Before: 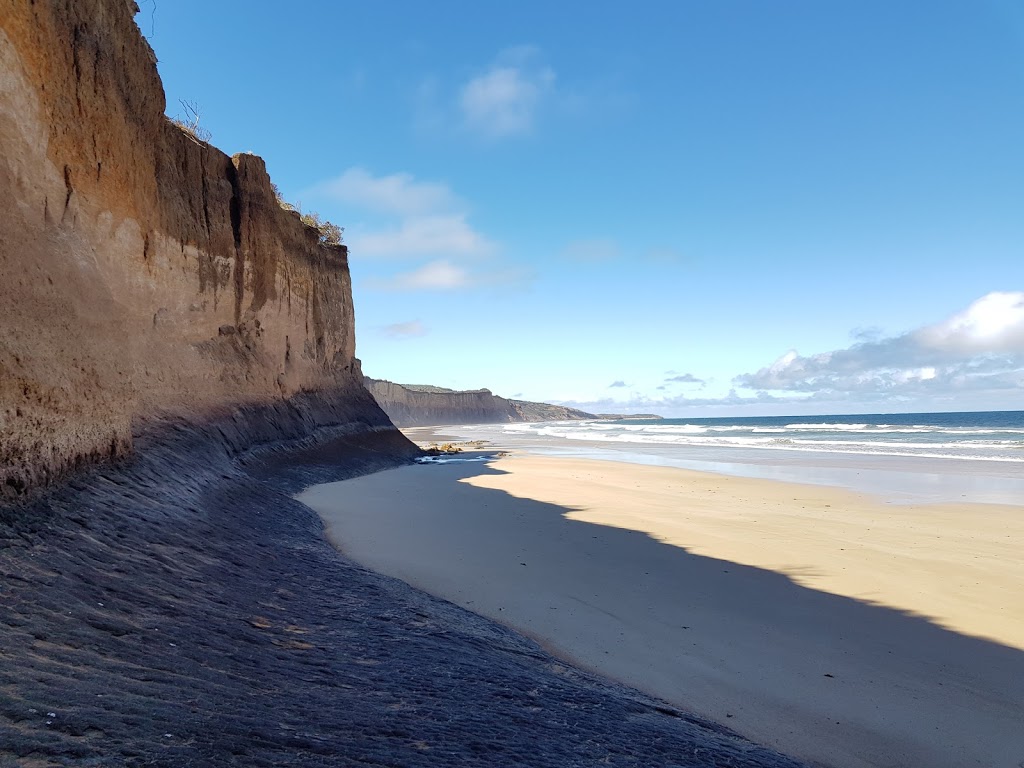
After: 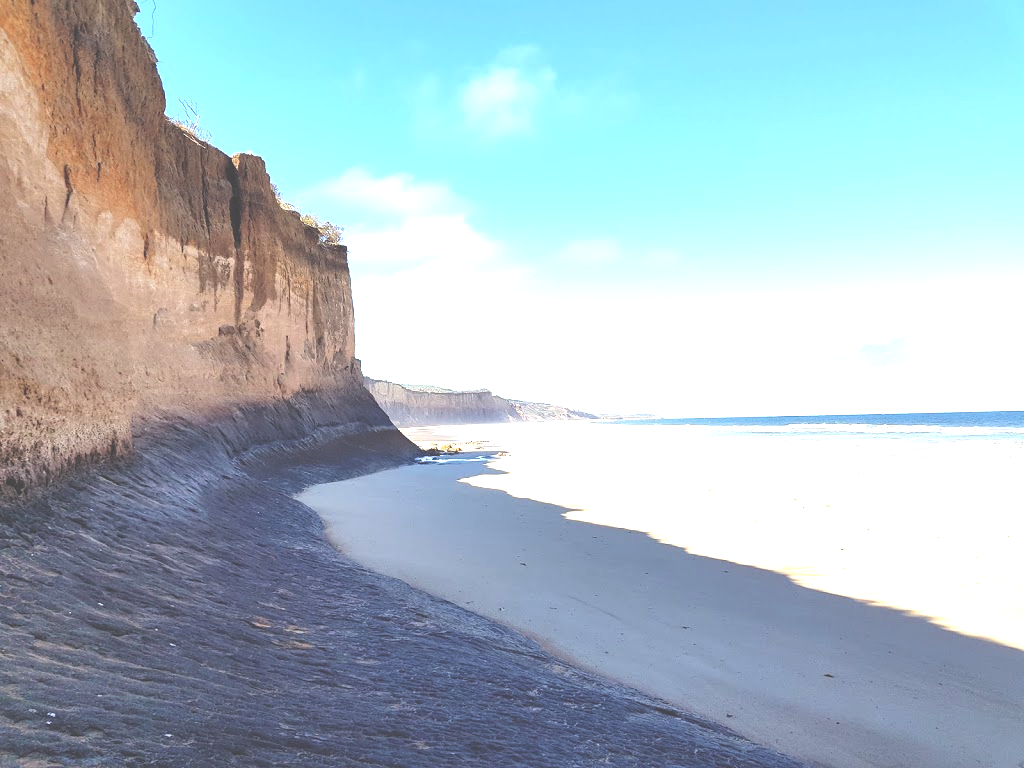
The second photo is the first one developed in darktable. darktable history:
exposure: black level correction -0.023, exposure 1.396 EV, compensate highlight preservation false
